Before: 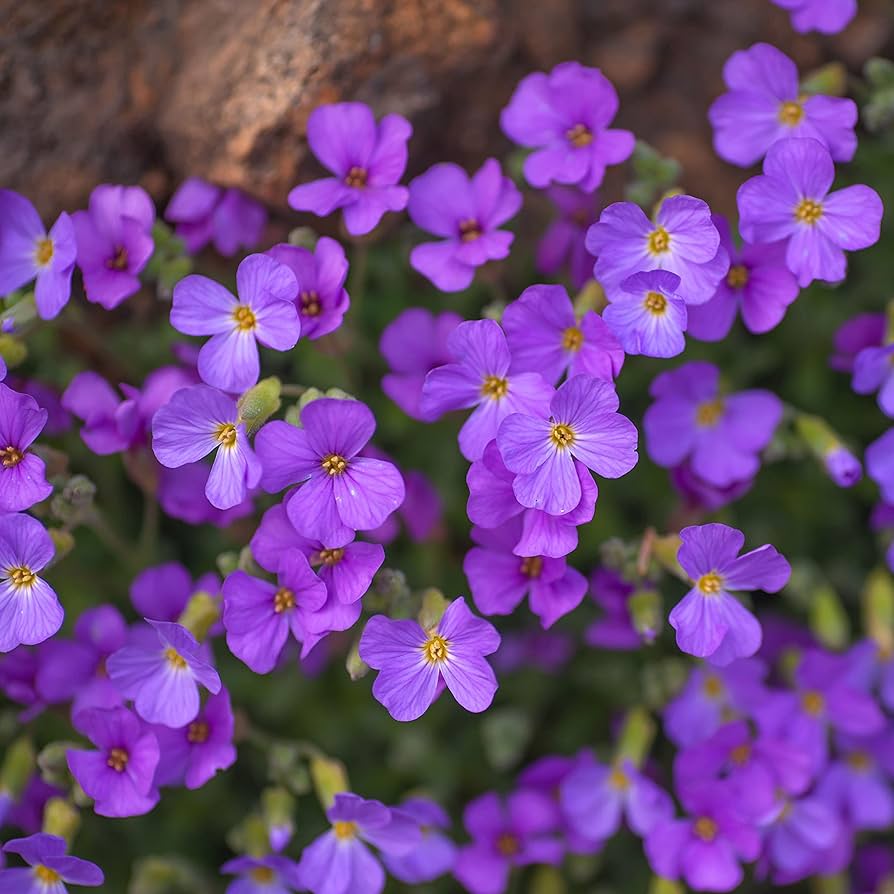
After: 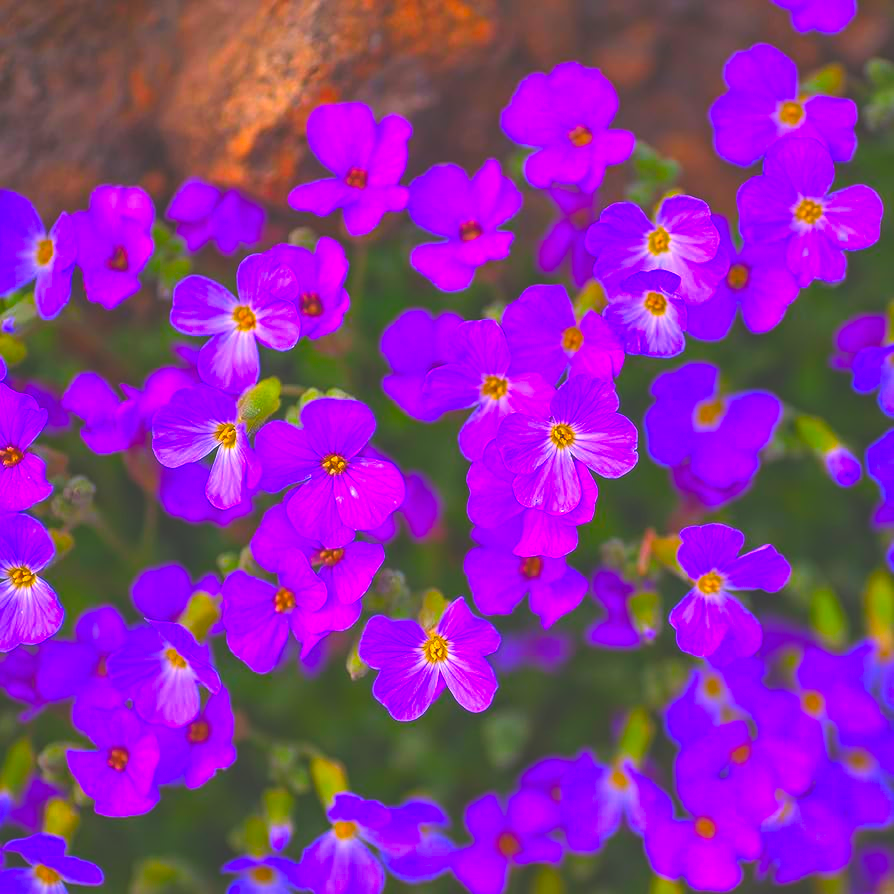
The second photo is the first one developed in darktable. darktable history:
color balance rgb: power › hue 72.77°, perceptual saturation grading › global saturation 30.549%, global vibrance 20%
color correction: highlights b* 0.038, saturation 1.85
exposure: black level correction -0.04, exposure 0.06 EV, compensate highlight preservation false
